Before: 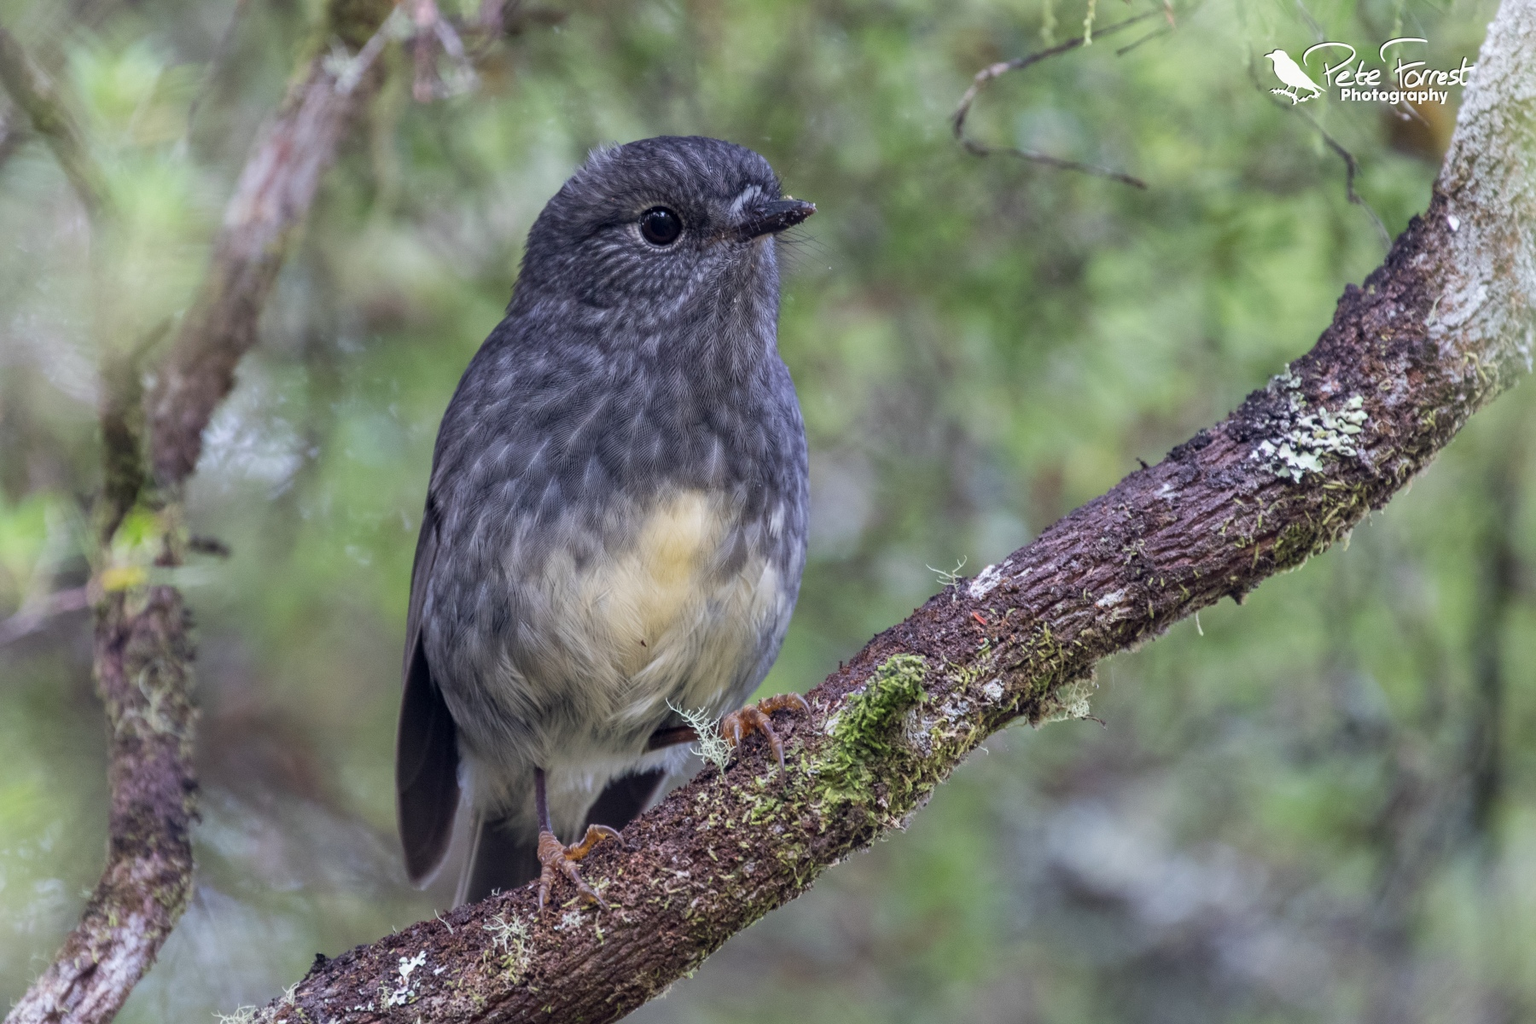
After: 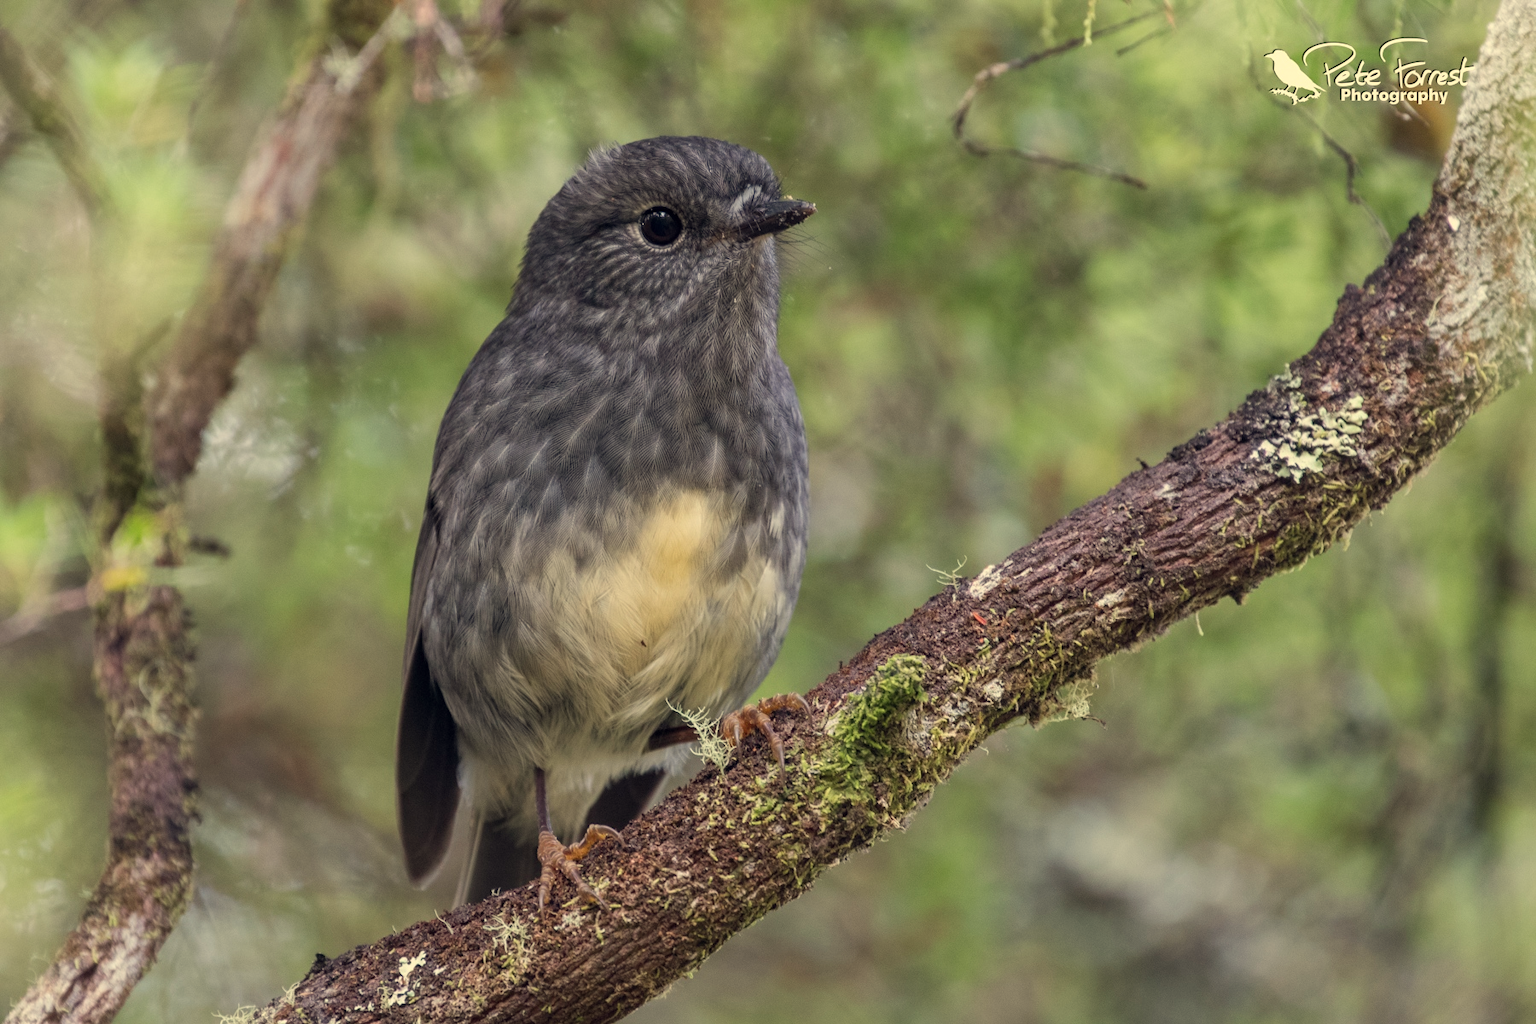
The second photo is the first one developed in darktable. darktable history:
exposure: exposure -0.048 EV, compensate highlight preservation false
white balance: red 1.08, blue 0.791
